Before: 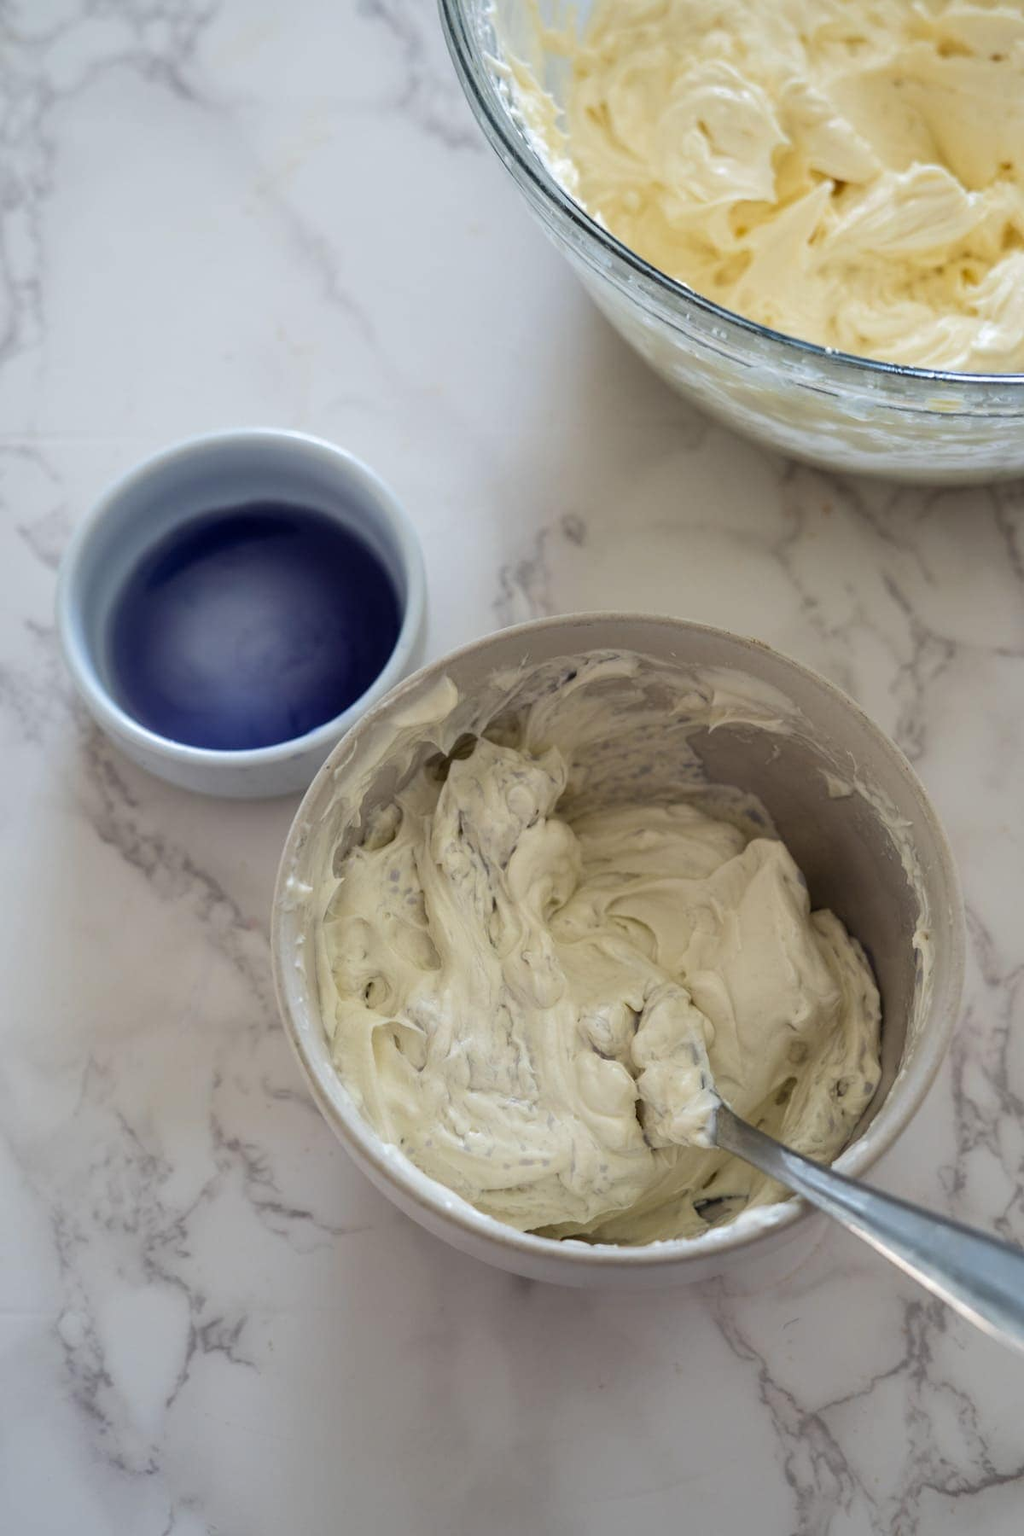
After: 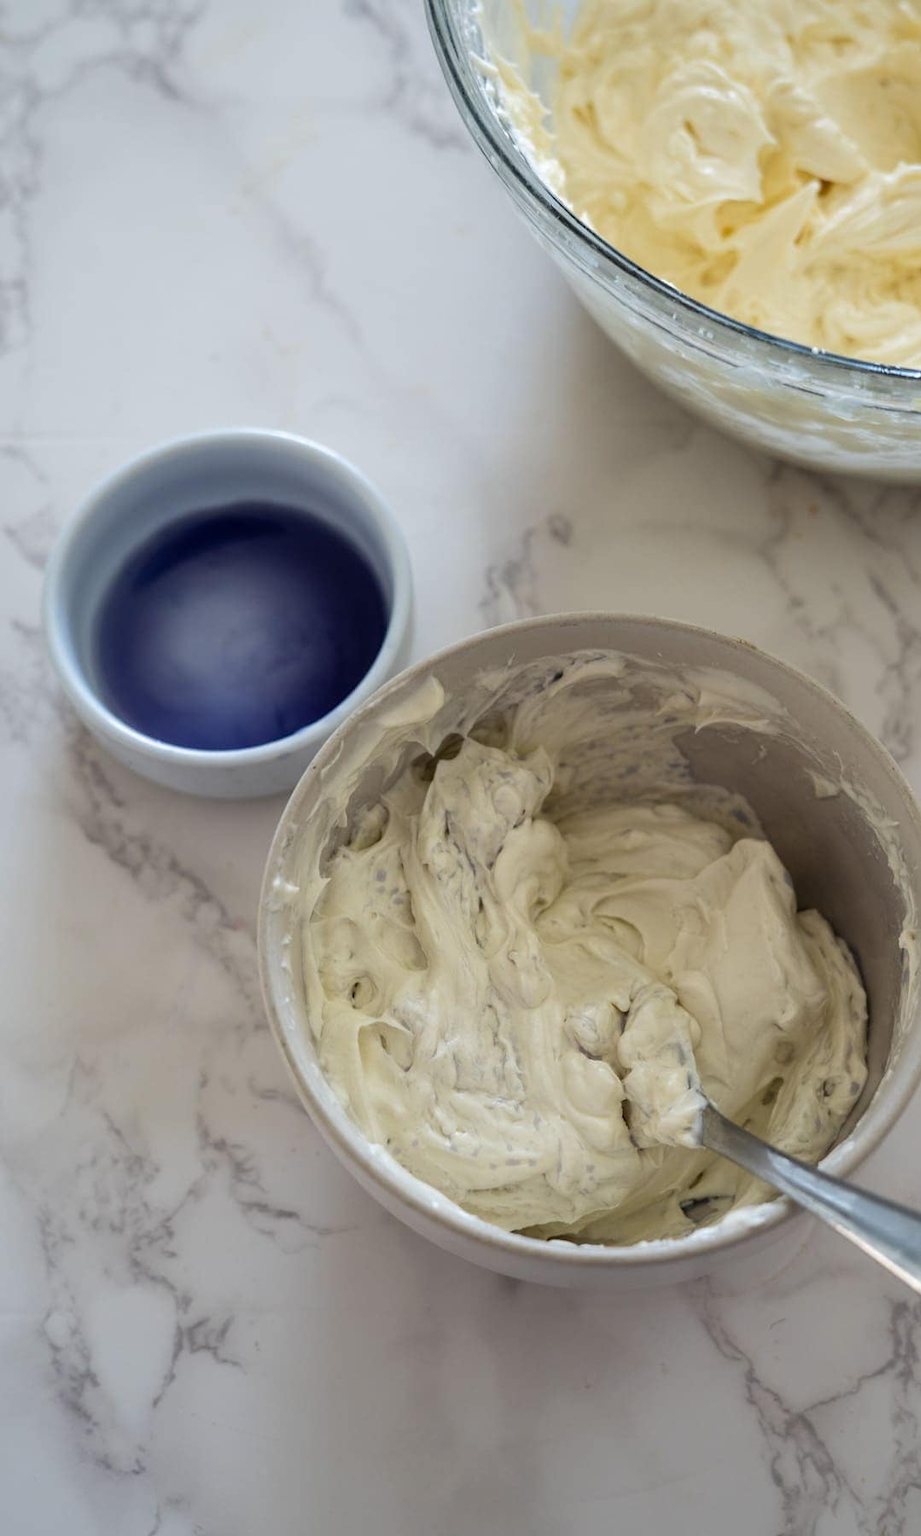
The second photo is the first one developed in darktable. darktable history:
crop and rotate: left 1.388%, right 8.533%
